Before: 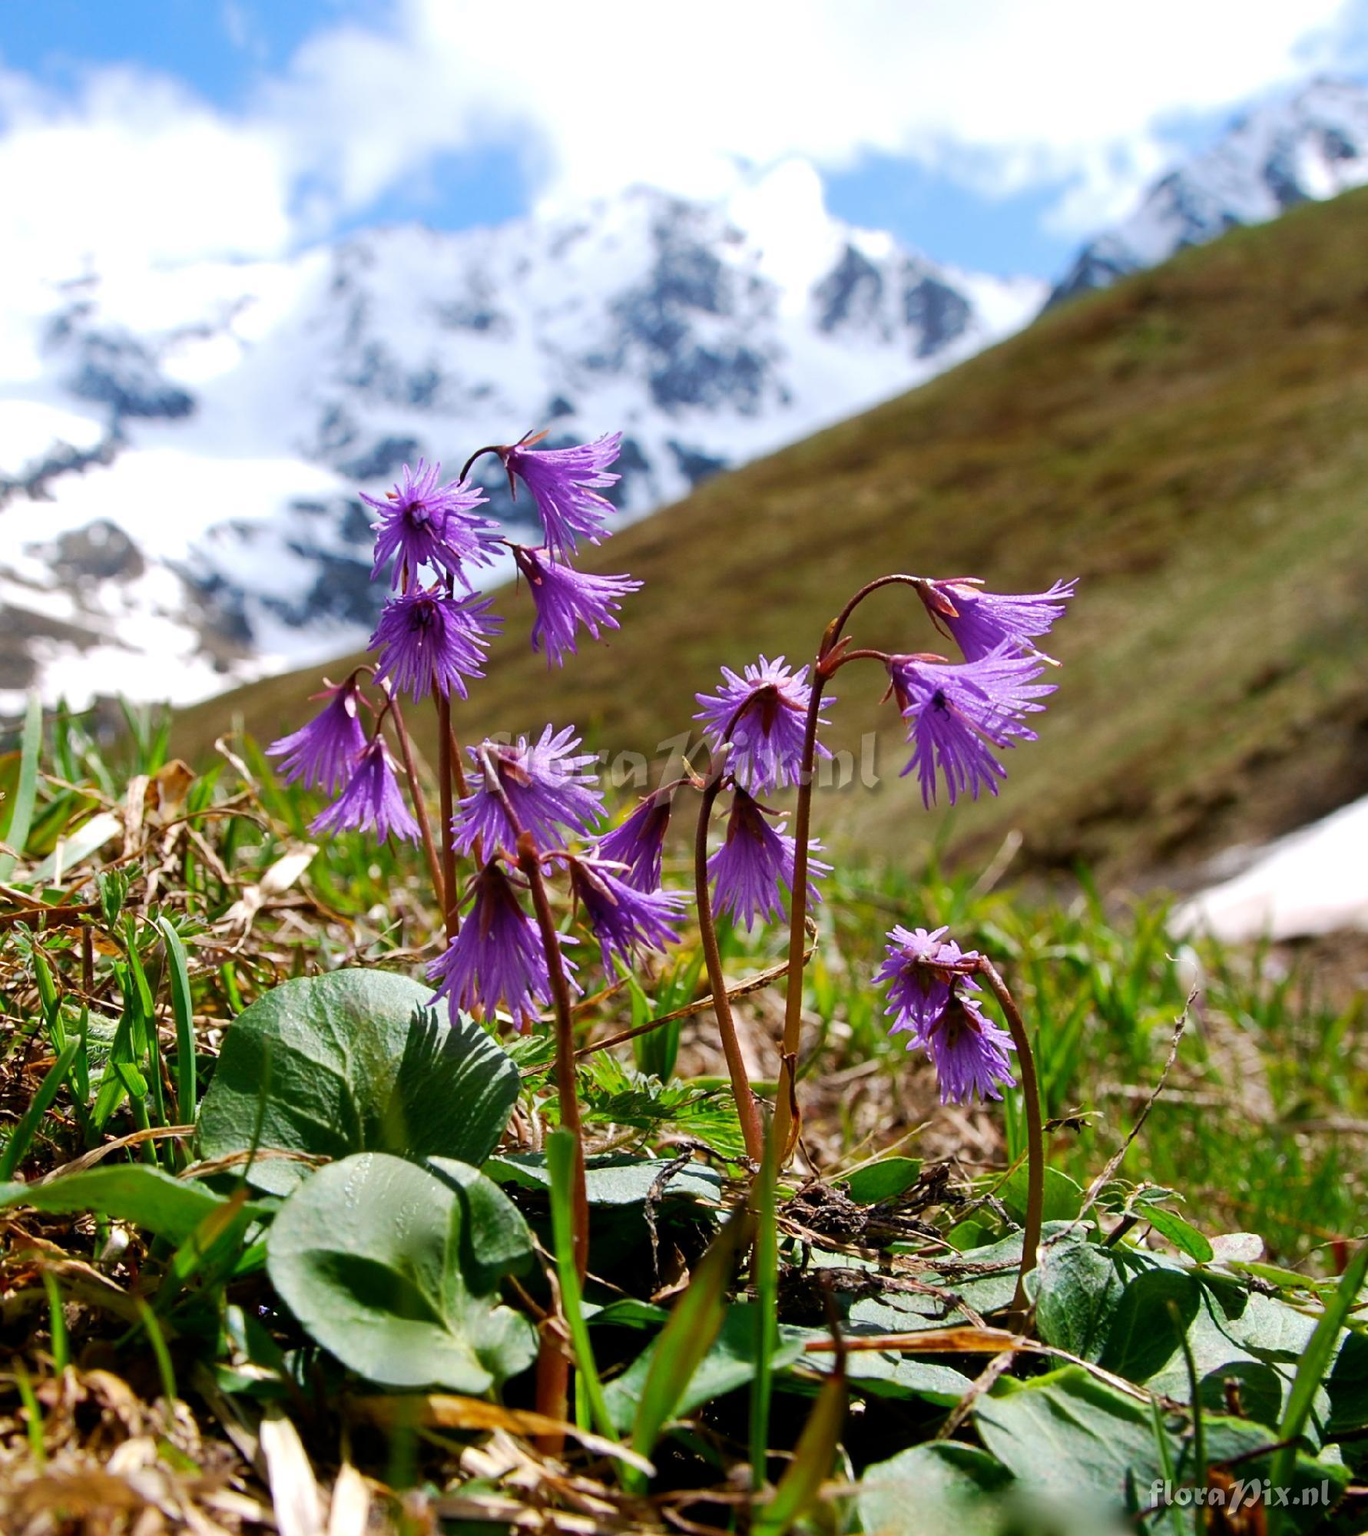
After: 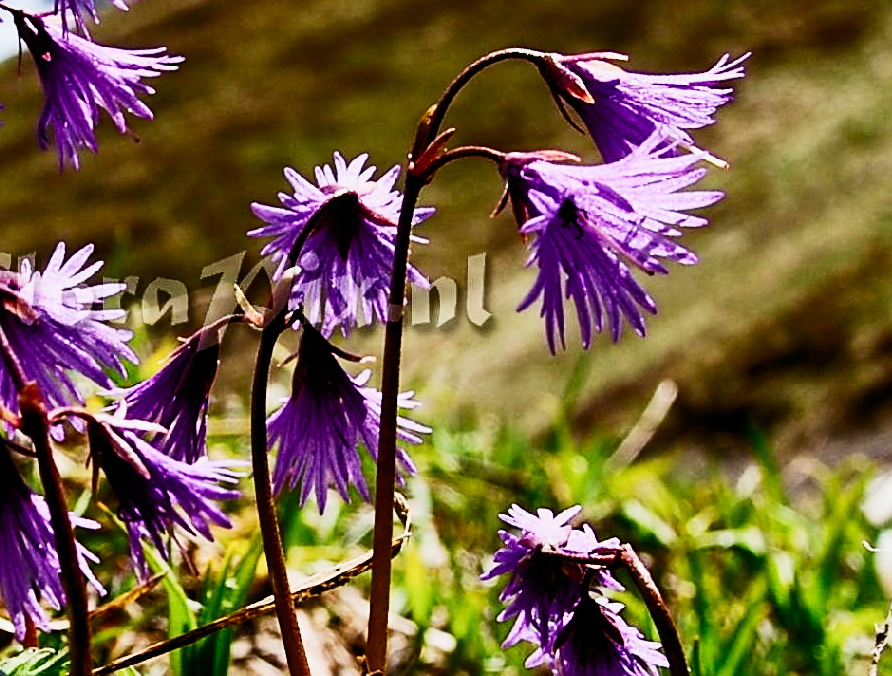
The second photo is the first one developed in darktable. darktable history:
contrast brightness saturation: contrast 0.393, brightness 0.108
crop: left 36.747%, top 35.04%, right 13.146%, bottom 31.154%
sharpen: on, module defaults
filmic rgb: black relative exposure -5.03 EV, white relative exposure 3.97 EV, hardness 2.88, contrast 1.3, preserve chrominance no, color science v5 (2021), contrast in shadows safe, contrast in highlights safe
